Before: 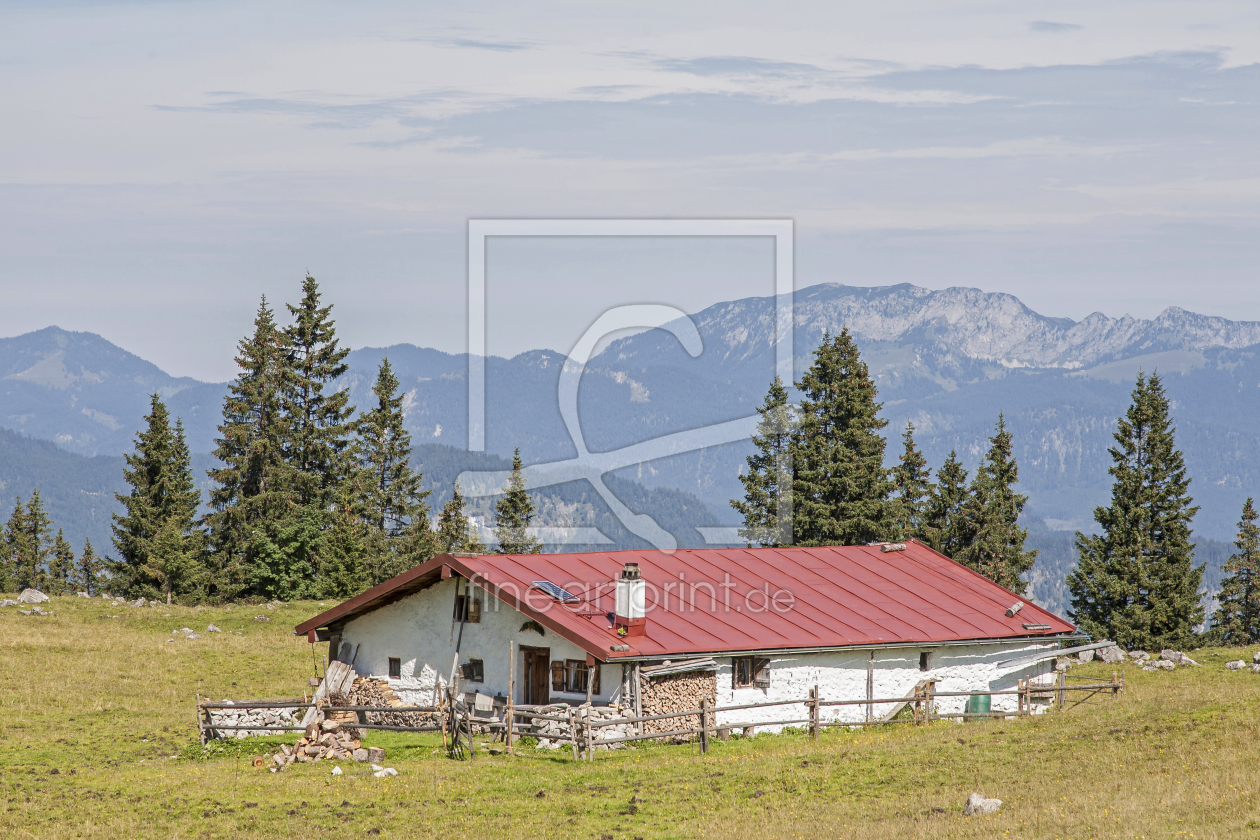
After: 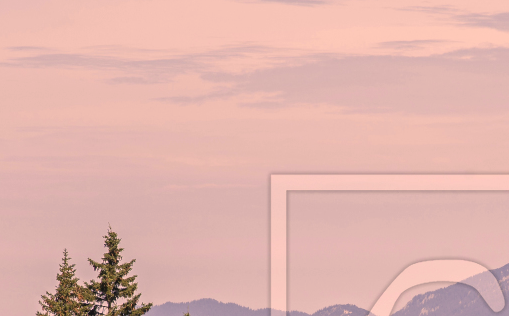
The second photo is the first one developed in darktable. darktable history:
color correction: highlights a* 20.66, highlights b* 19.54
crop: left 15.777%, top 5.442%, right 43.79%, bottom 56.915%
